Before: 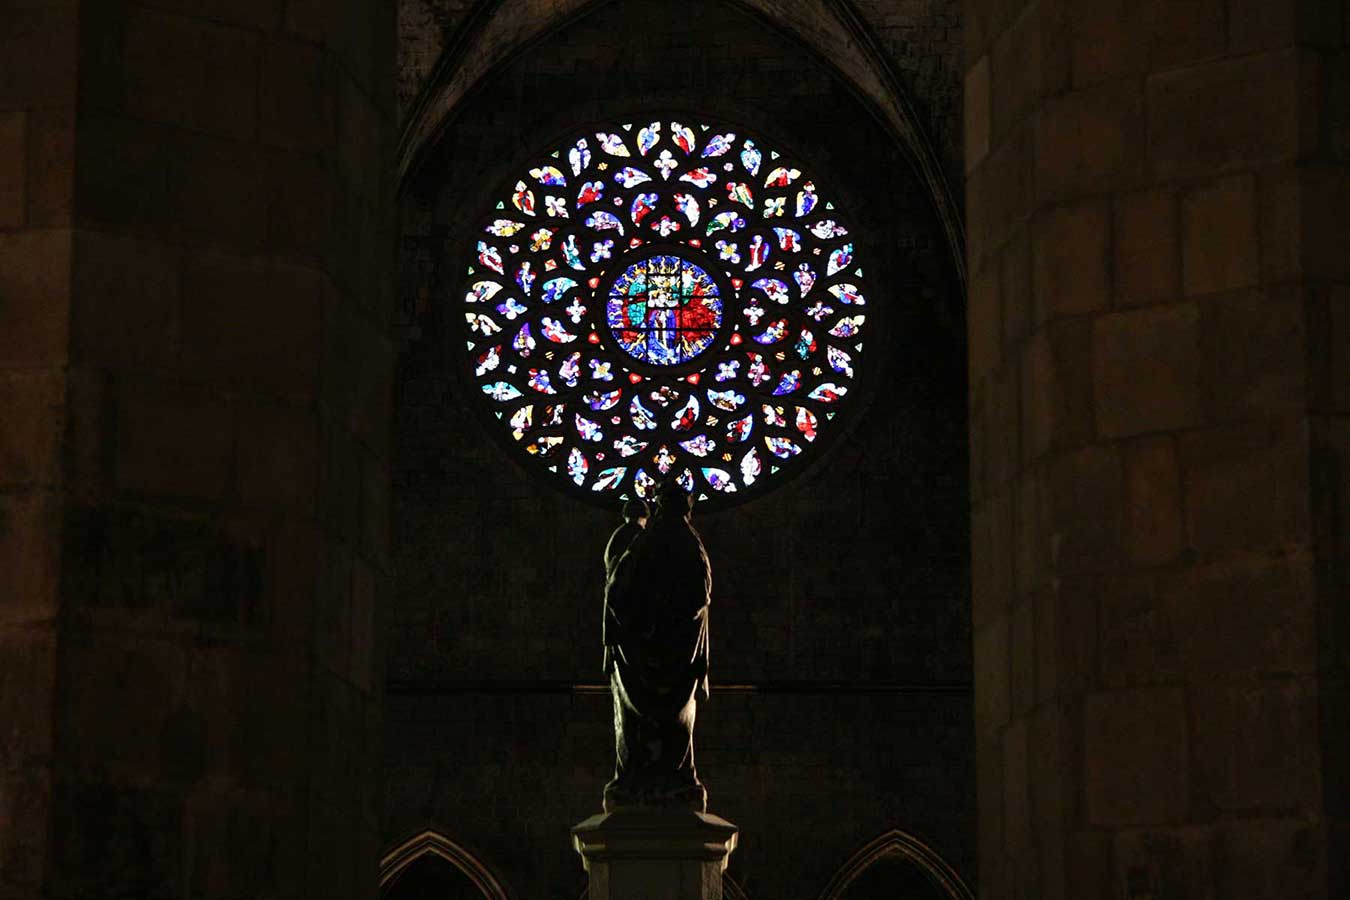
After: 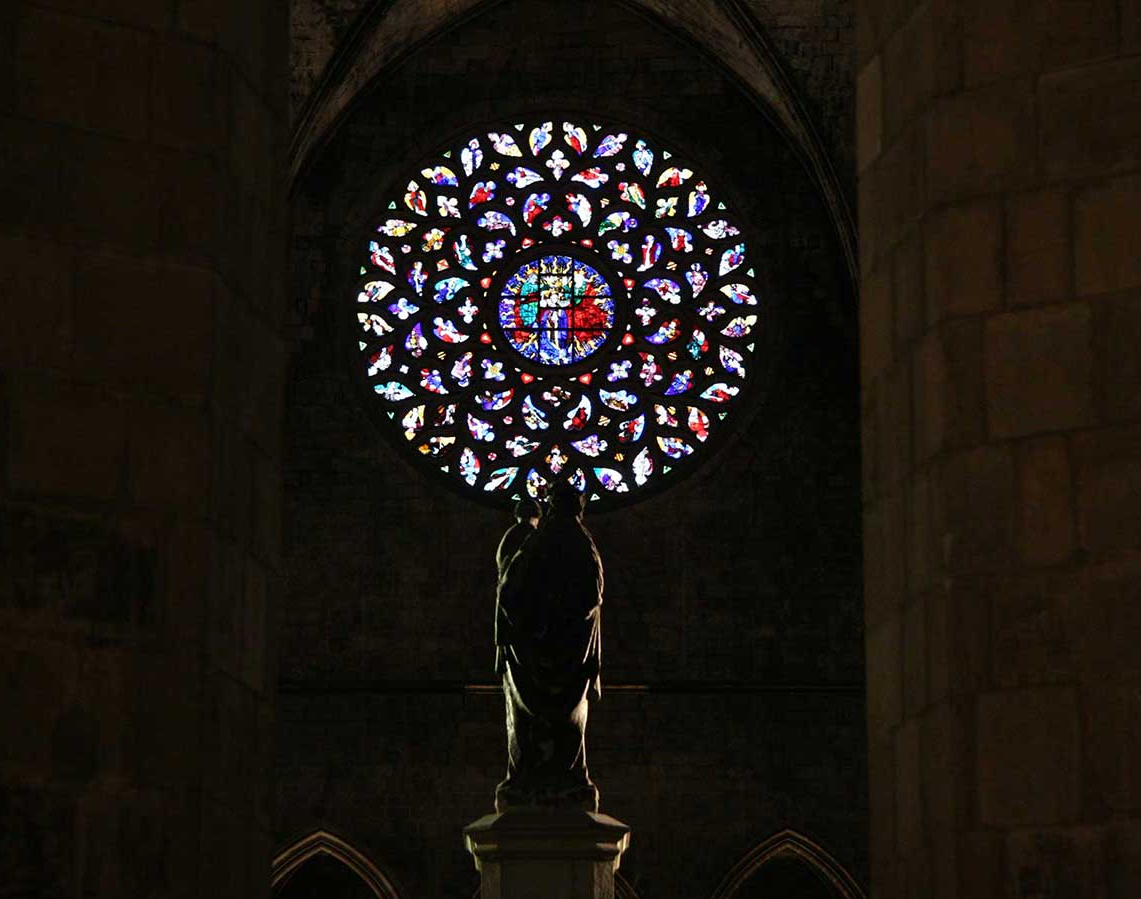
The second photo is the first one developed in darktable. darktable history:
crop: left 8.07%, right 7.386%
